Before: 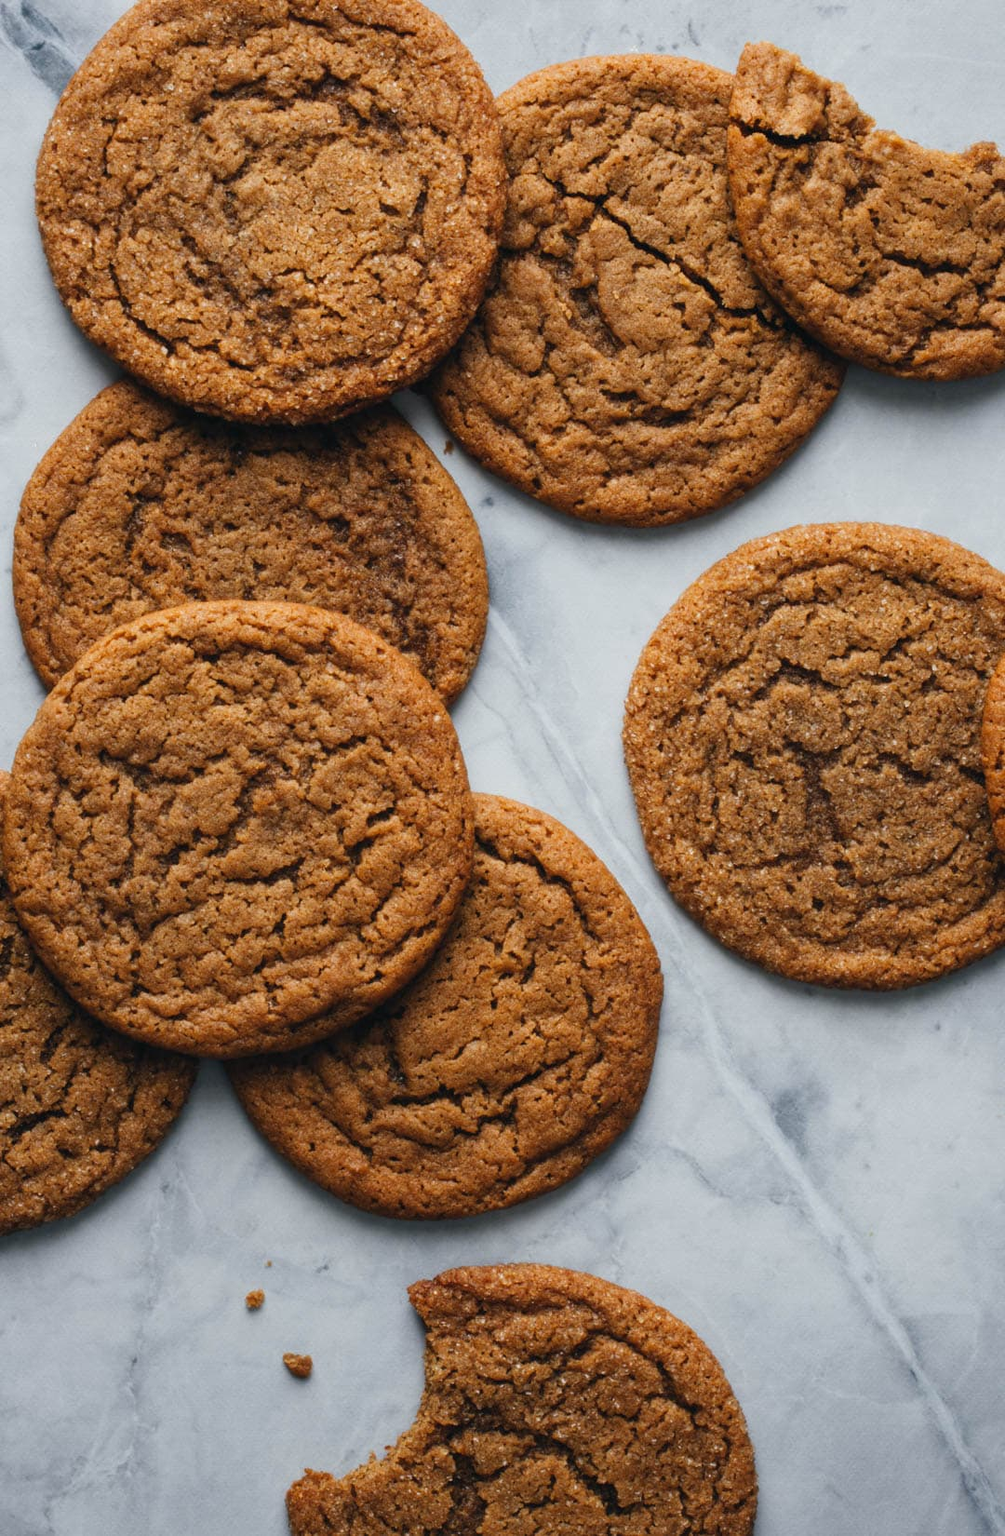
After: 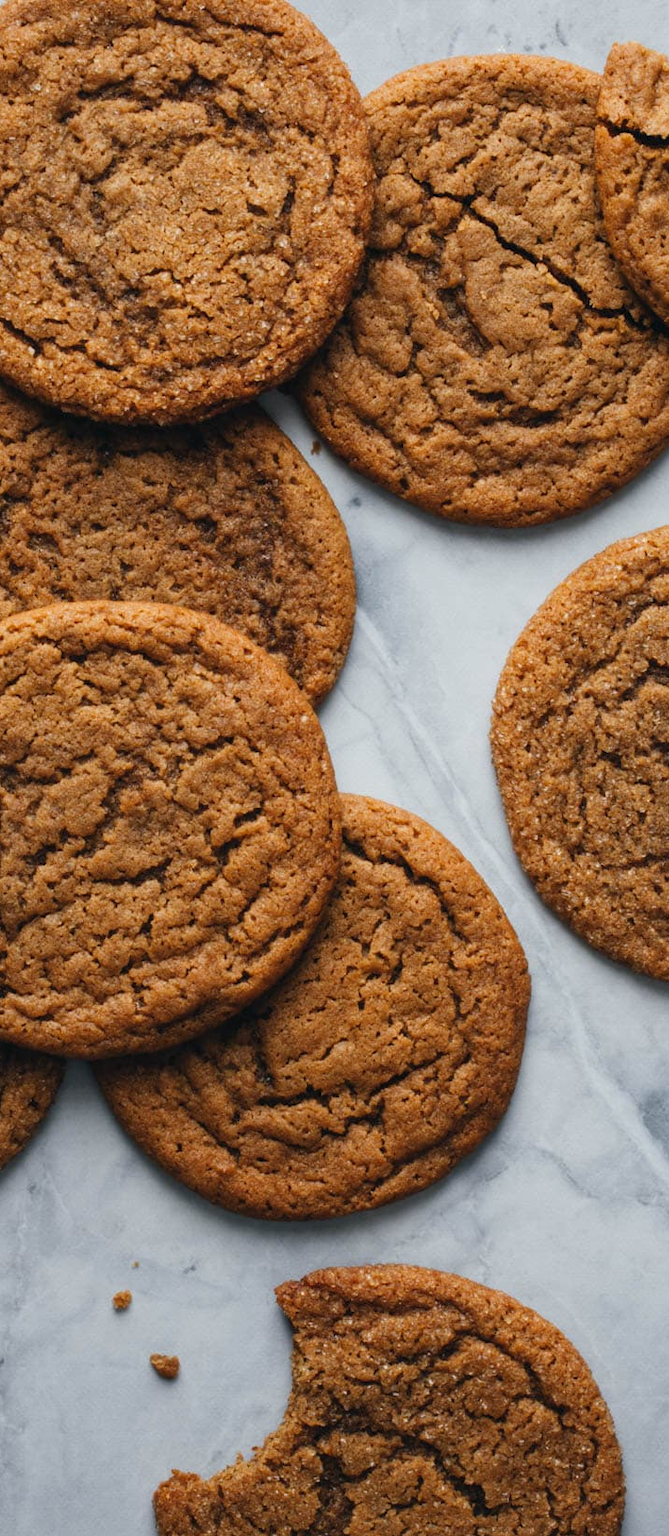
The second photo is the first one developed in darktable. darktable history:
crop and rotate: left 13.327%, right 20.064%
exposure: compensate highlight preservation false
